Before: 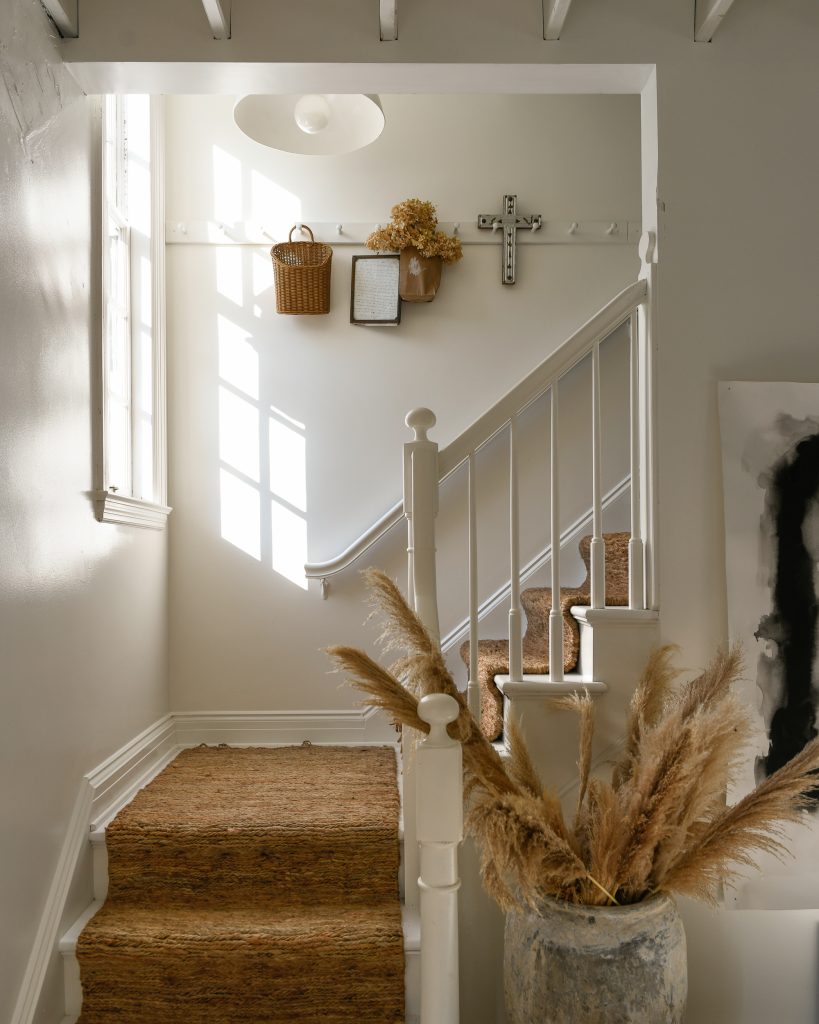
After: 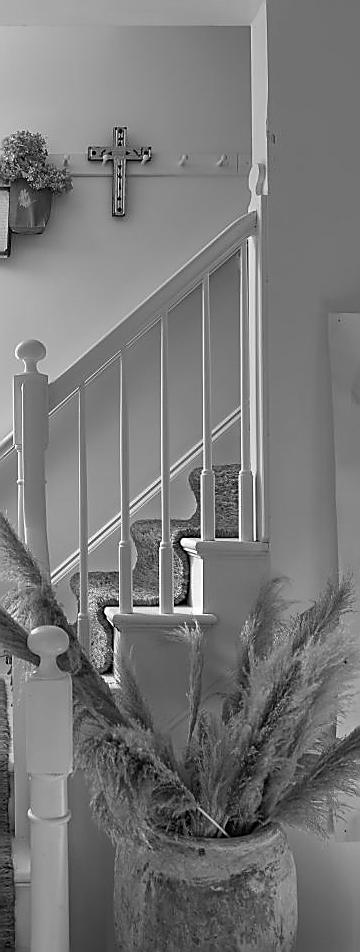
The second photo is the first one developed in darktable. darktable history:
tone equalizer: on, module defaults
sharpen: radius 1.4, amount 1.25, threshold 0.7
monochrome: a 32, b 64, size 2.3
crop: left 47.628%, top 6.643%, right 7.874%
